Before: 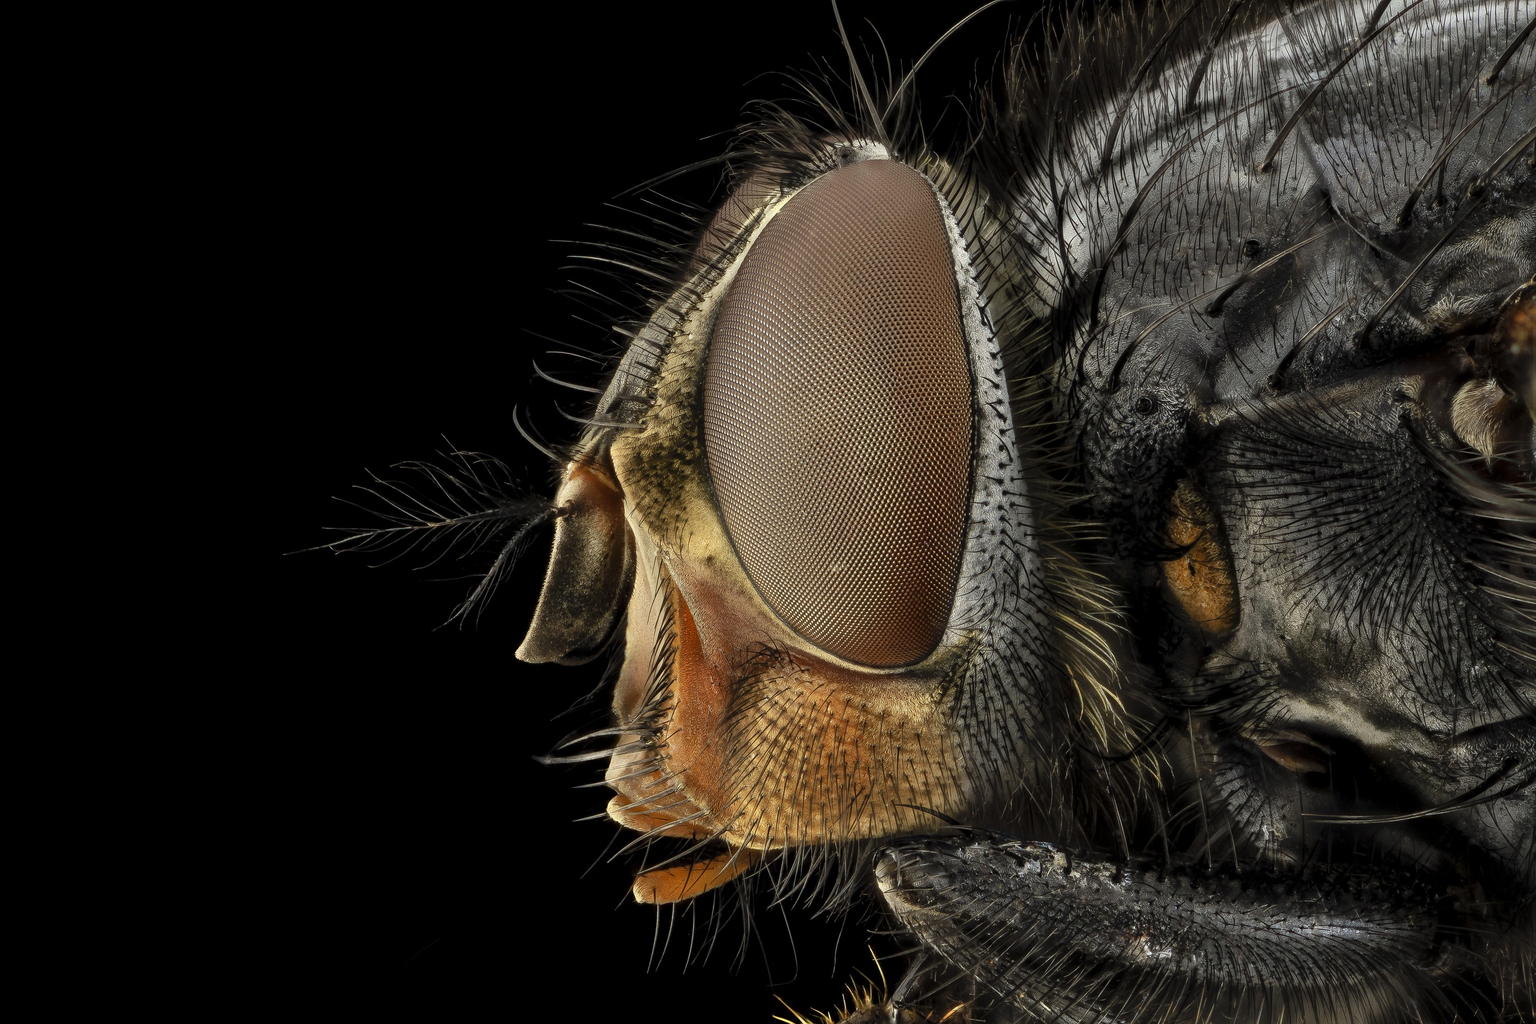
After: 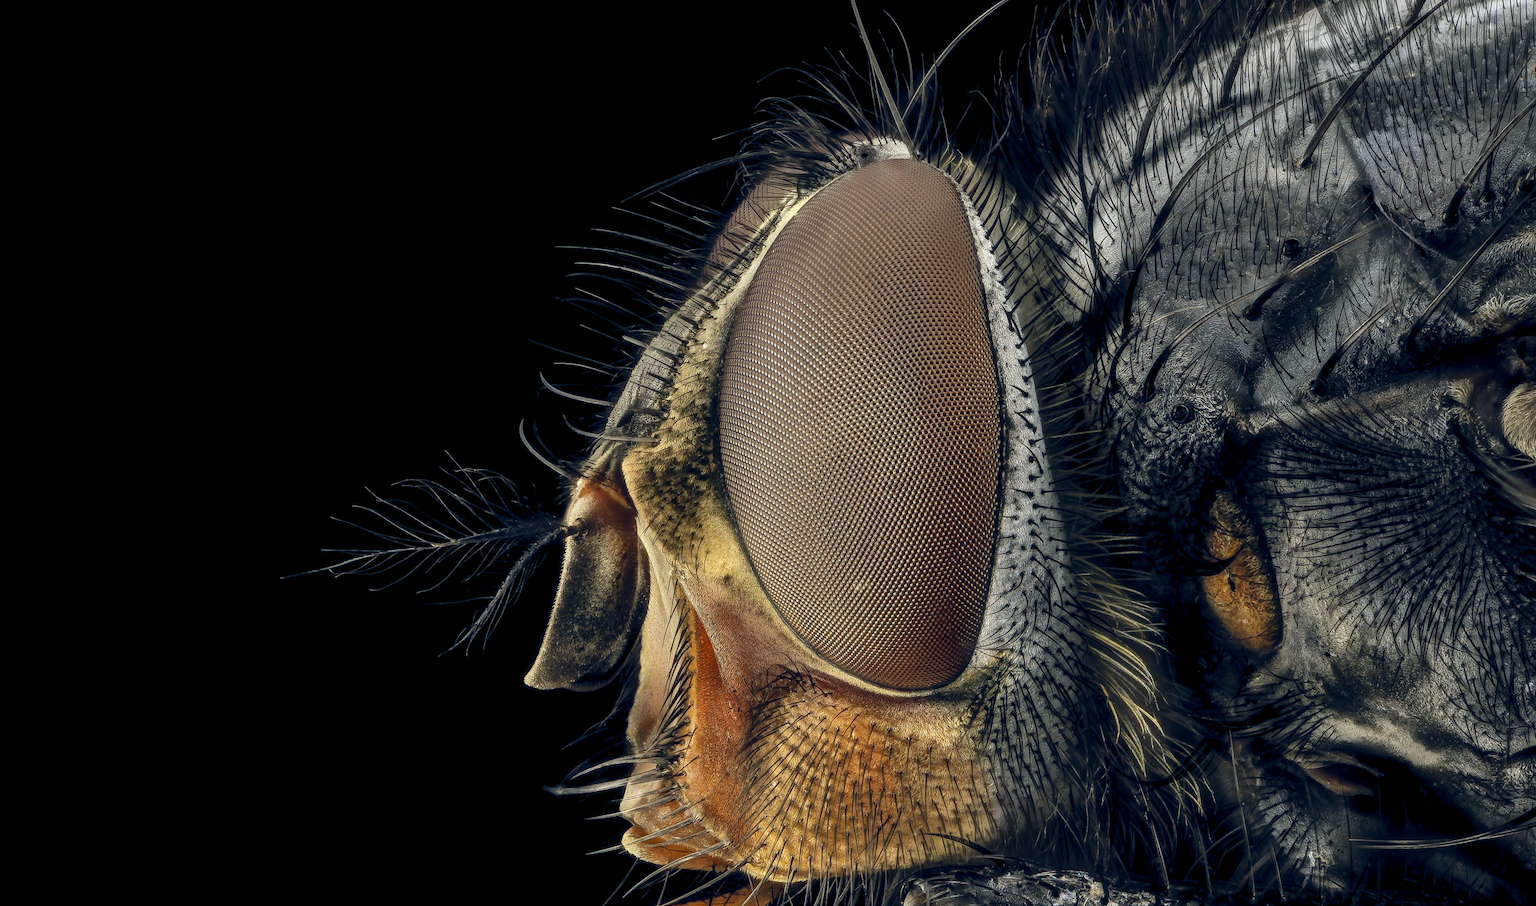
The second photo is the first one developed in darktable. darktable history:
crop and rotate: angle 0.56°, left 0.323%, right 2.719%, bottom 14.212%
local contrast: on, module defaults
color balance rgb: shadows lift › chroma 2.037%, shadows lift › hue 214.73°, global offset › chroma 0.104%, global offset › hue 252°, perceptual saturation grading › global saturation 14.761%
